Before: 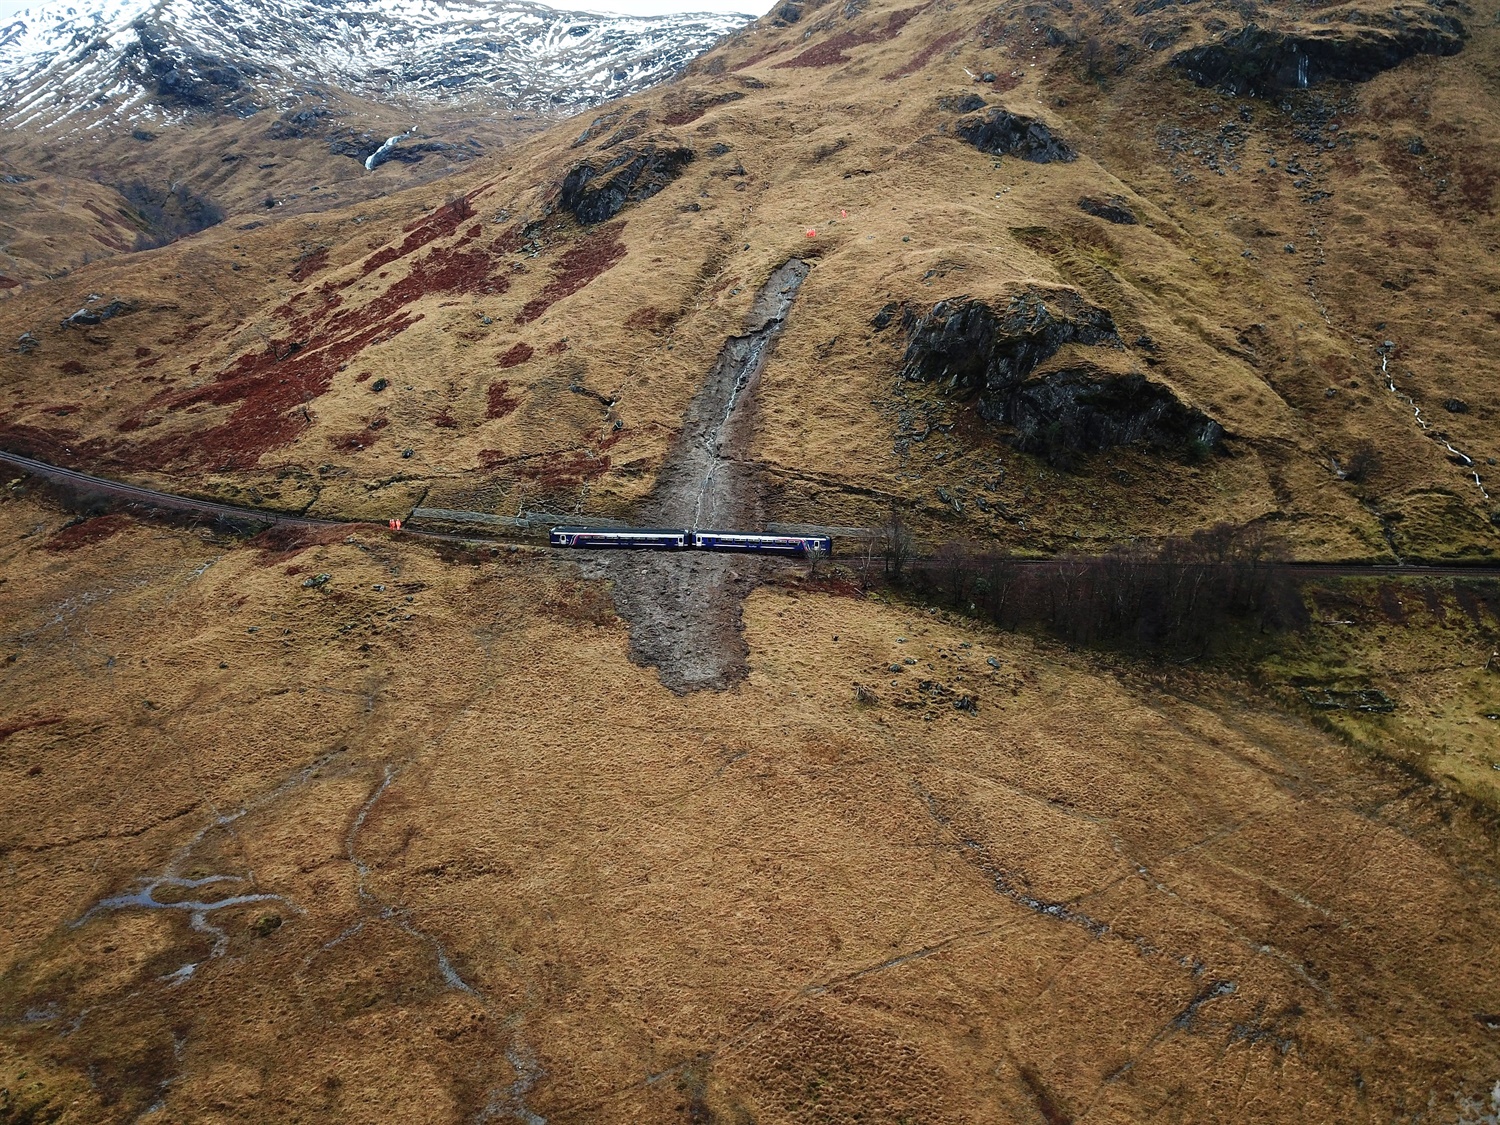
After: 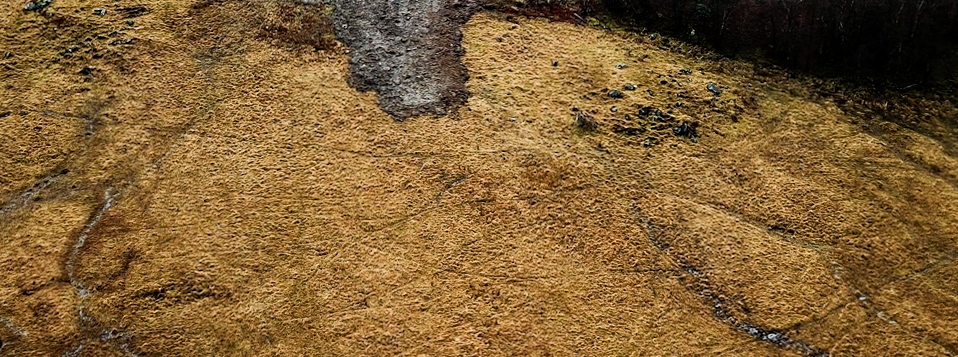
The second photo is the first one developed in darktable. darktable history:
crop: left 18.091%, top 51.13%, right 17.525%, bottom 16.85%
local contrast: highlights 100%, shadows 100%, detail 120%, midtone range 0.2
rotate and perspective: rotation 0.192°, lens shift (horizontal) -0.015, crop left 0.005, crop right 0.996, crop top 0.006, crop bottom 0.99
sigmoid: contrast 1.86, skew 0.35
